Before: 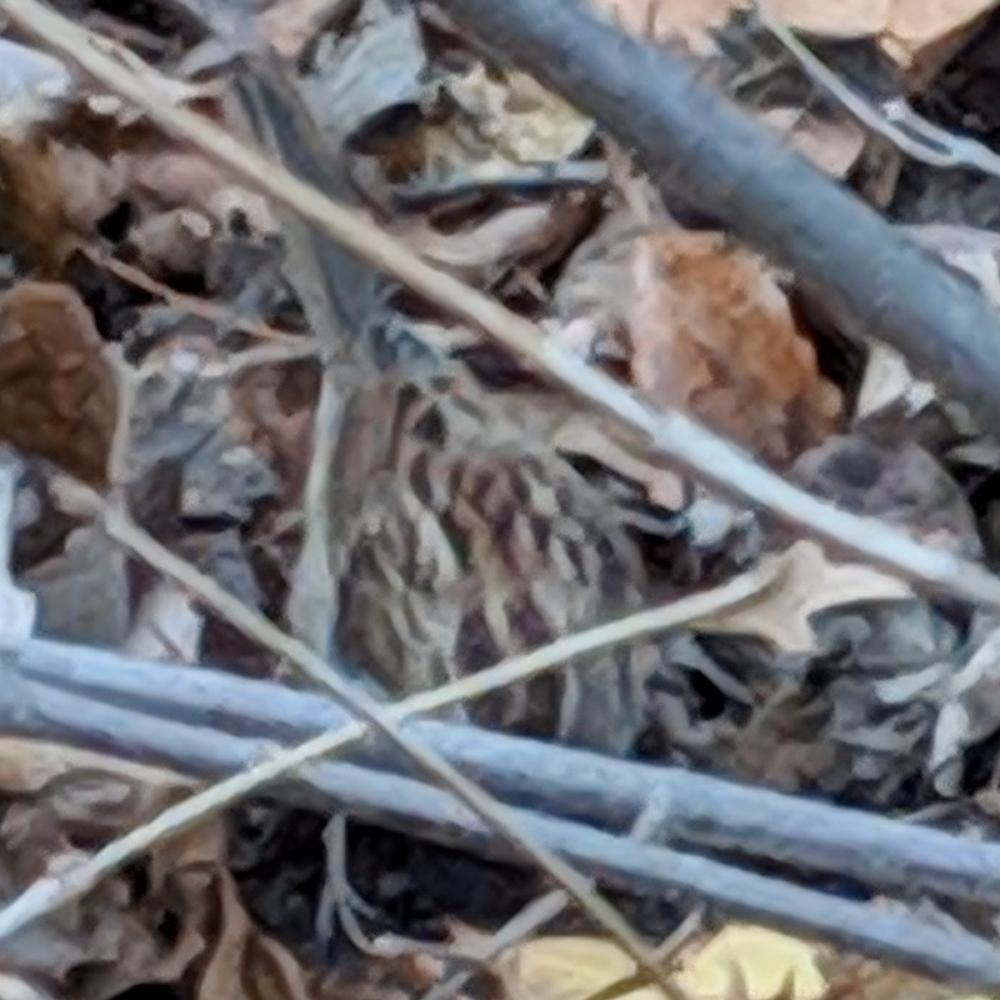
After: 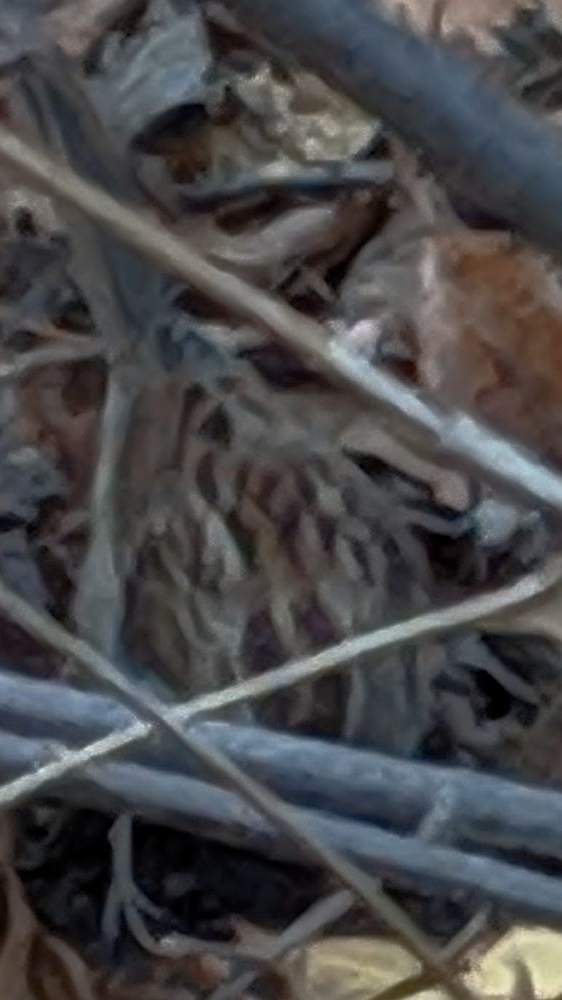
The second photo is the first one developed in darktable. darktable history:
base curve: curves: ch0 [(0, 0) (0.564, 0.291) (0.802, 0.731) (1, 1)]
sharpen: on, module defaults
crop: left 21.496%, right 22.254%
